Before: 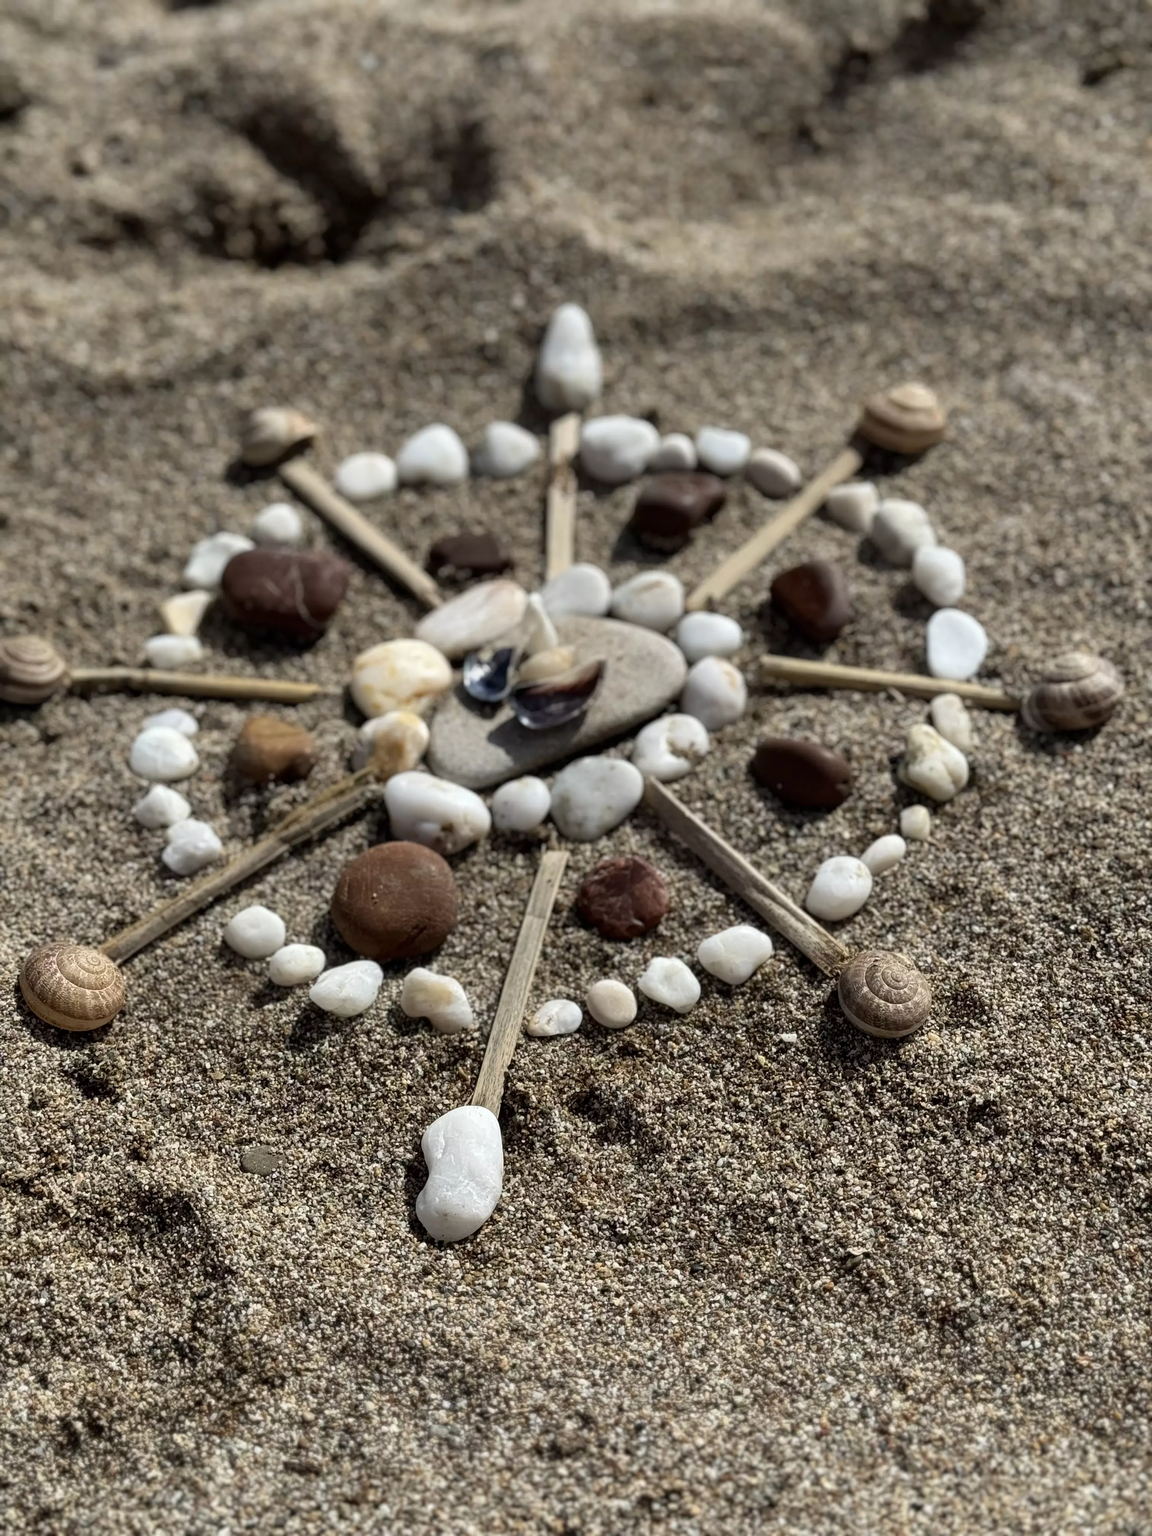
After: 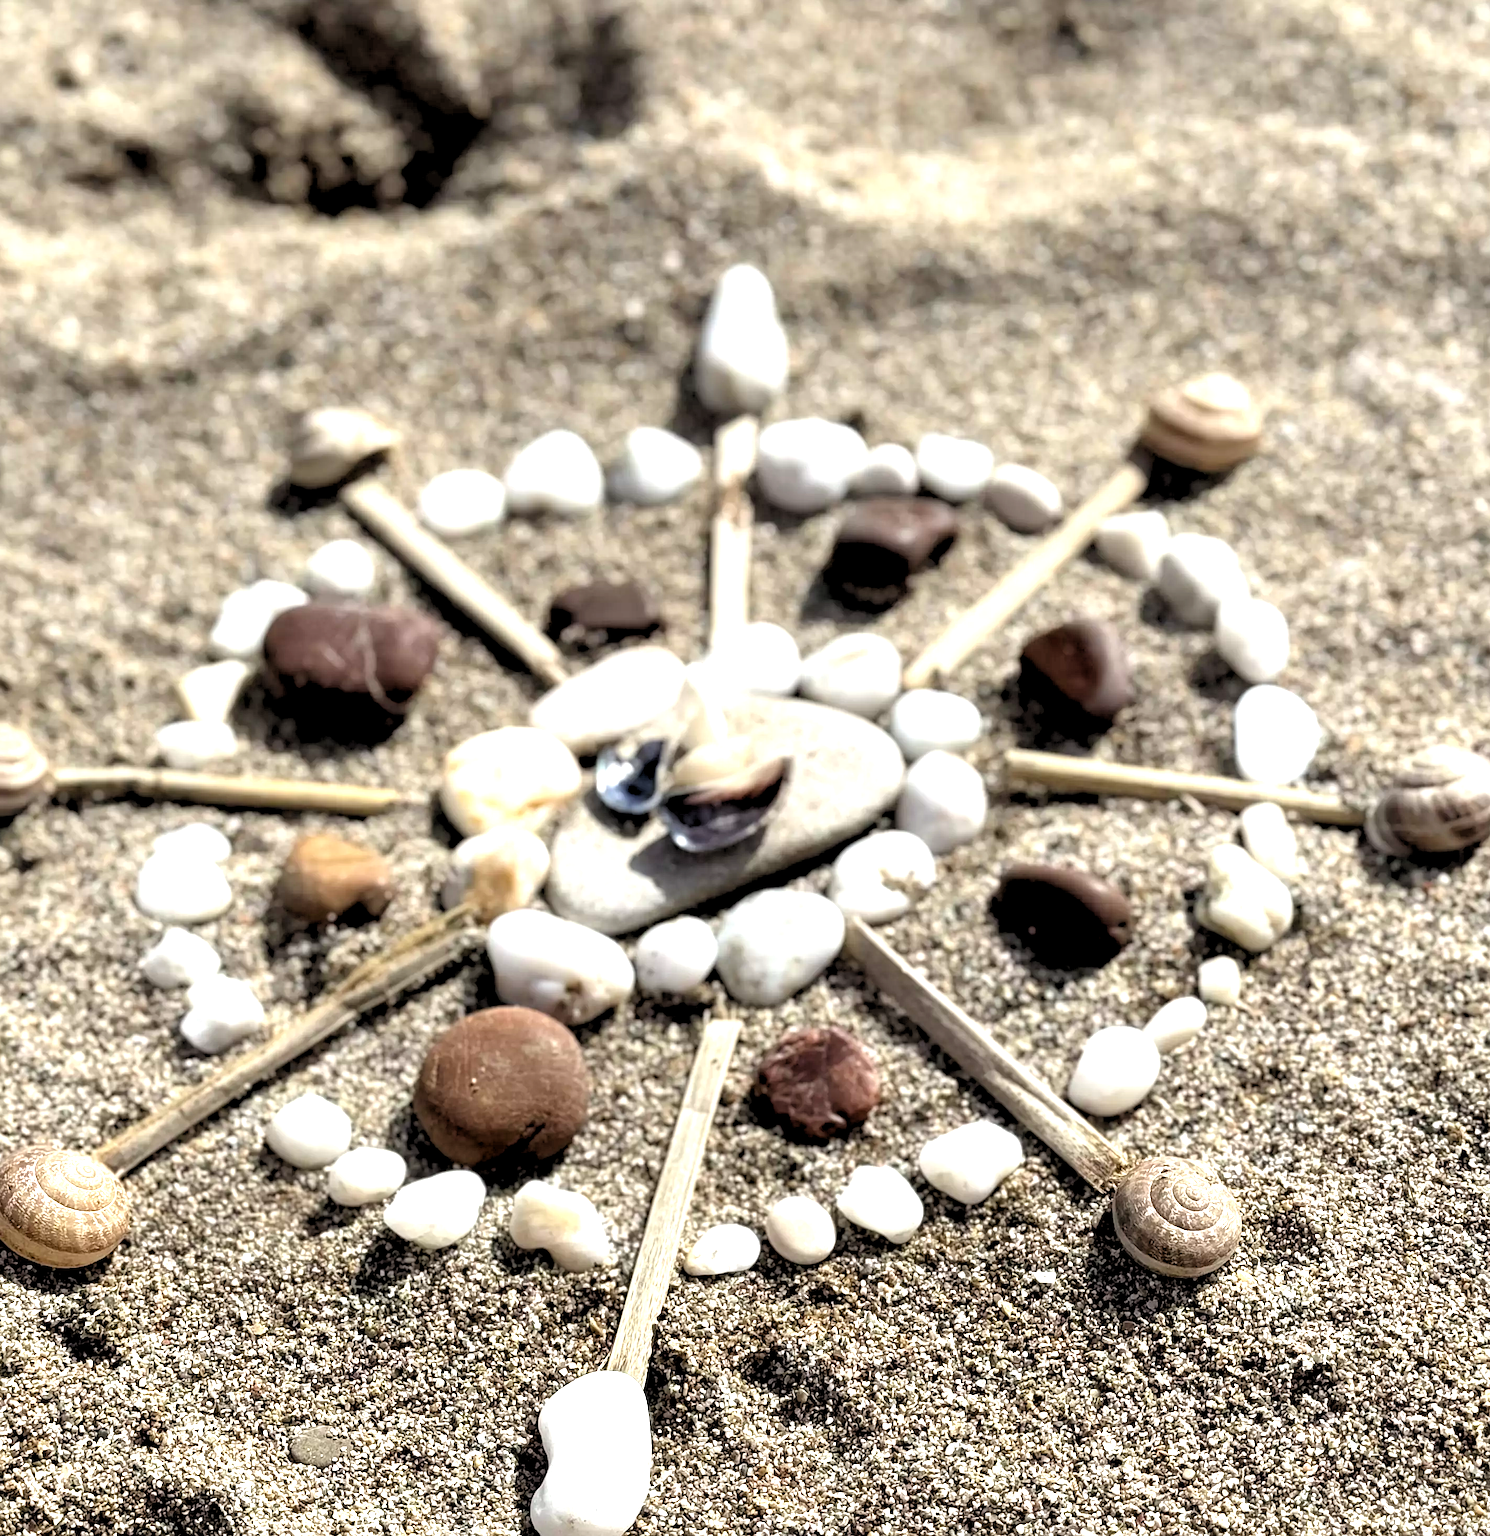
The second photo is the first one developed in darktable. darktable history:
sharpen: amount 0.2
crop: left 2.737%, top 7.287%, right 3.421%, bottom 20.179%
exposure: black level correction 0, exposure 1.3 EV, compensate exposure bias true, compensate highlight preservation false
rgb levels: levels [[0.013, 0.434, 0.89], [0, 0.5, 1], [0, 0.5, 1]]
